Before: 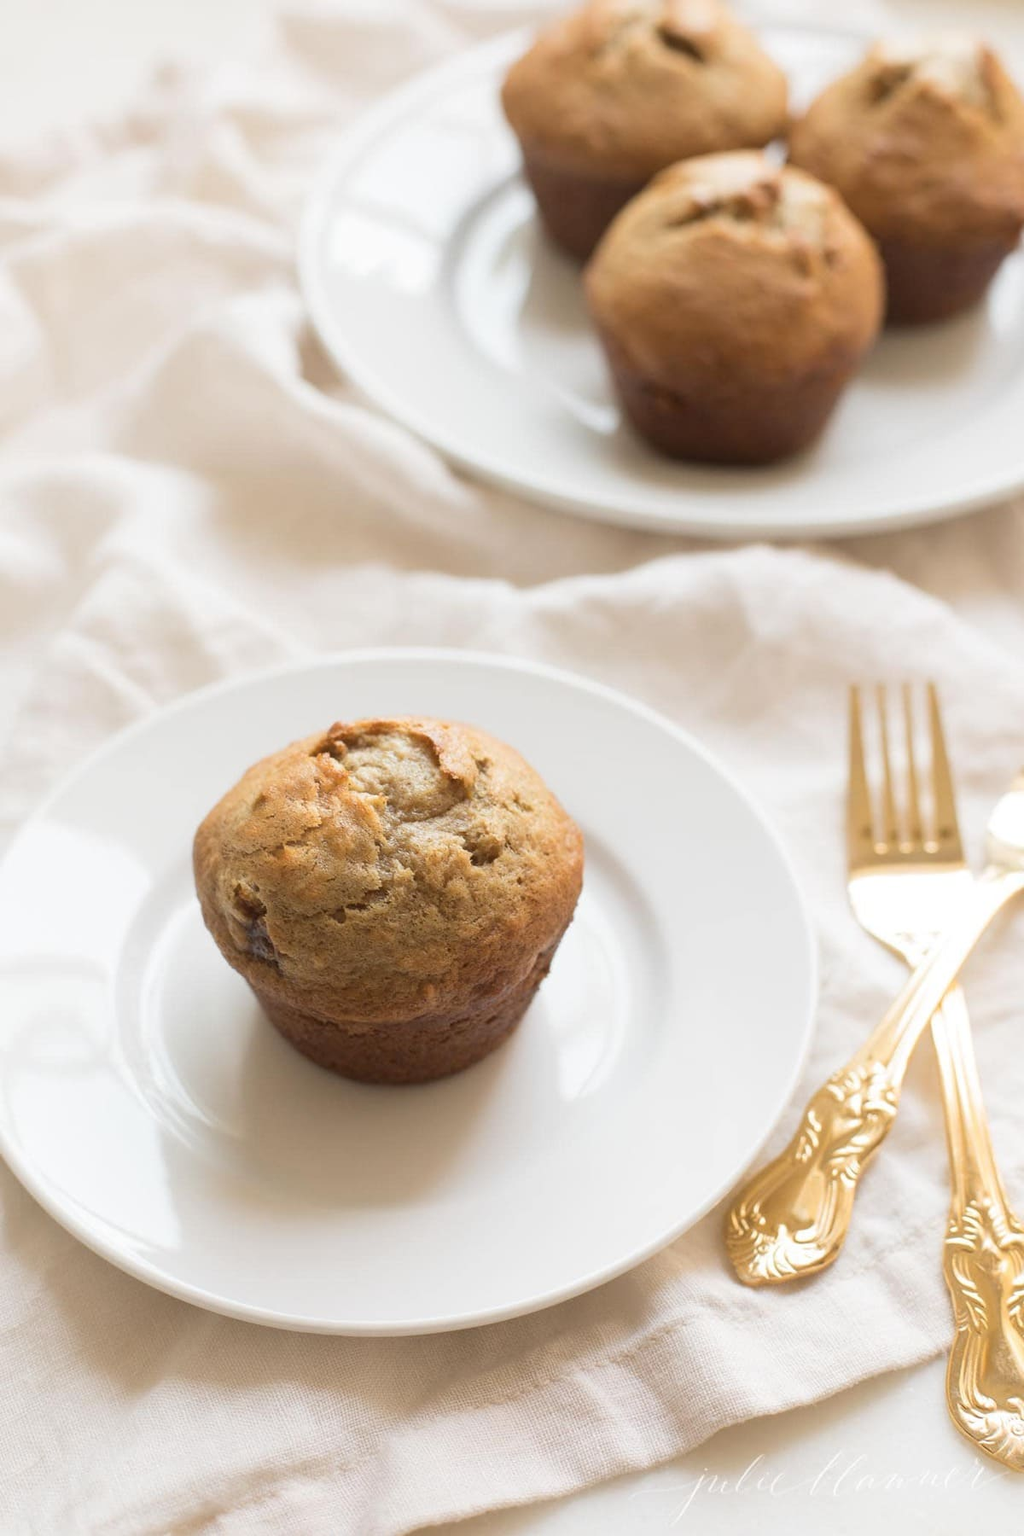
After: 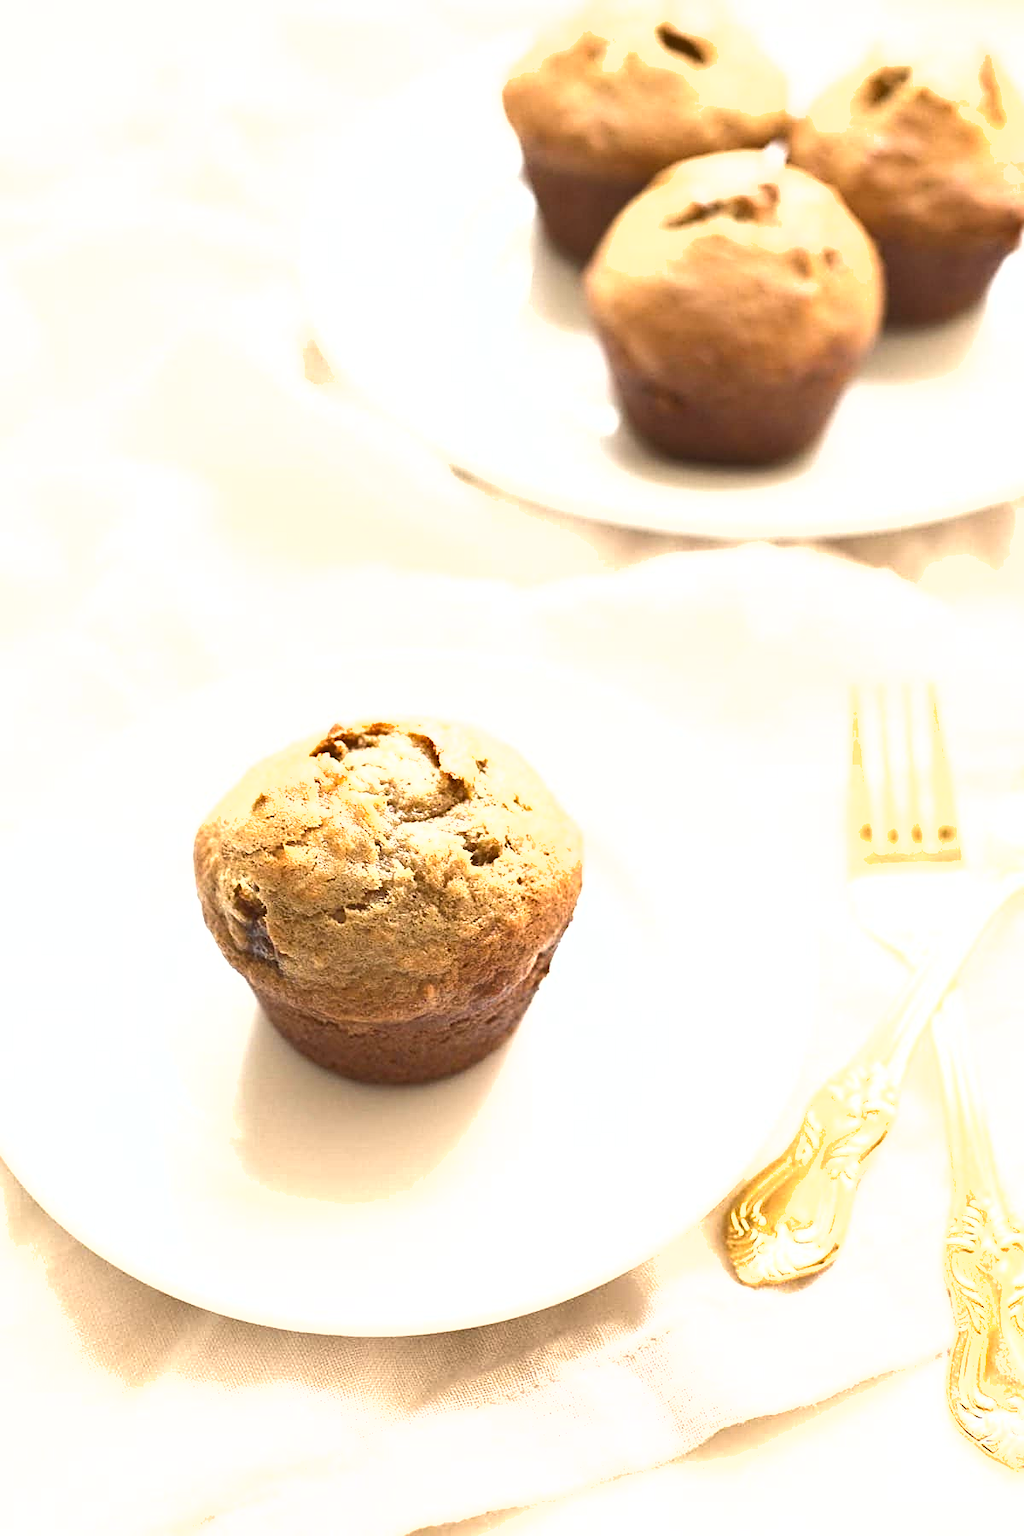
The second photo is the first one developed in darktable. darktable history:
sharpen: on, module defaults
exposure: black level correction 0, exposure 1.448 EV, compensate highlight preservation false
shadows and highlights: shadows 47.11, highlights -40.62, soften with gaussian
